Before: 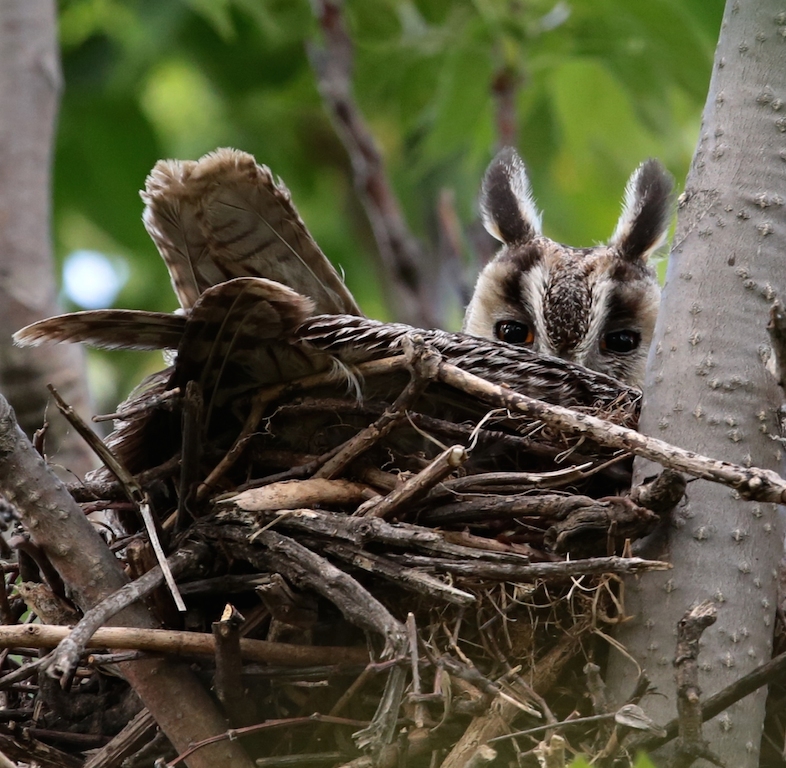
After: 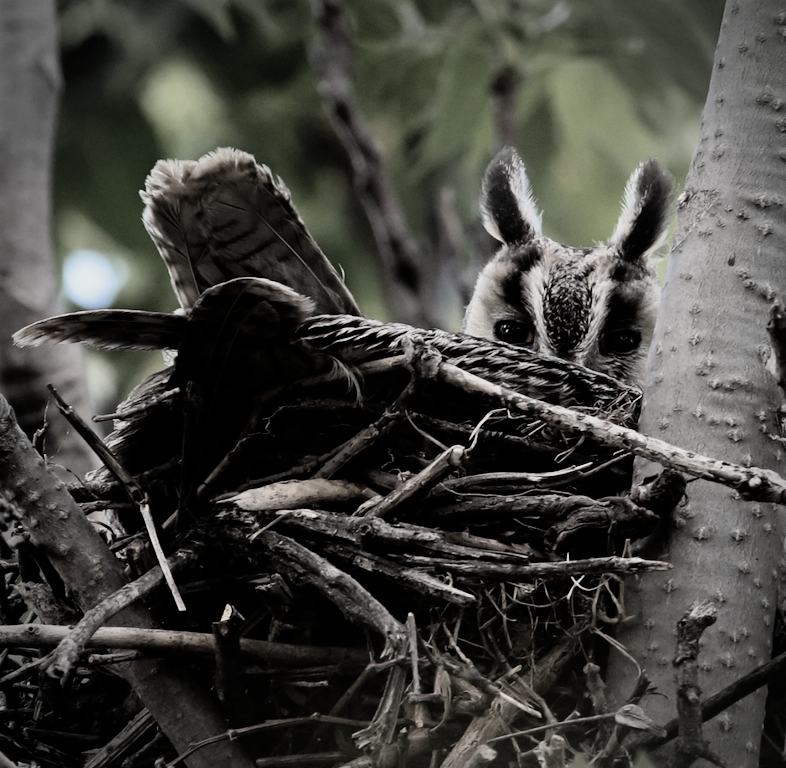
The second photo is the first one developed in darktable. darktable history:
filmic rgb: hardness 4.17, contrast 1.364, color science v6 (2022)
shadows and highlights: shadows -21.3, highlights 100, soften with gaussian
color balance rgb: global vibrance 0.5%
rgb curve: mode RGB, independent channels
vignetting: fall-off start 88.03%, fall-off radius 24.9%
color zones: curves: ch1 [(0.238, 0.163) (0.476, 0.2) (0.733, 0.322) (0.848, 0.134)]
